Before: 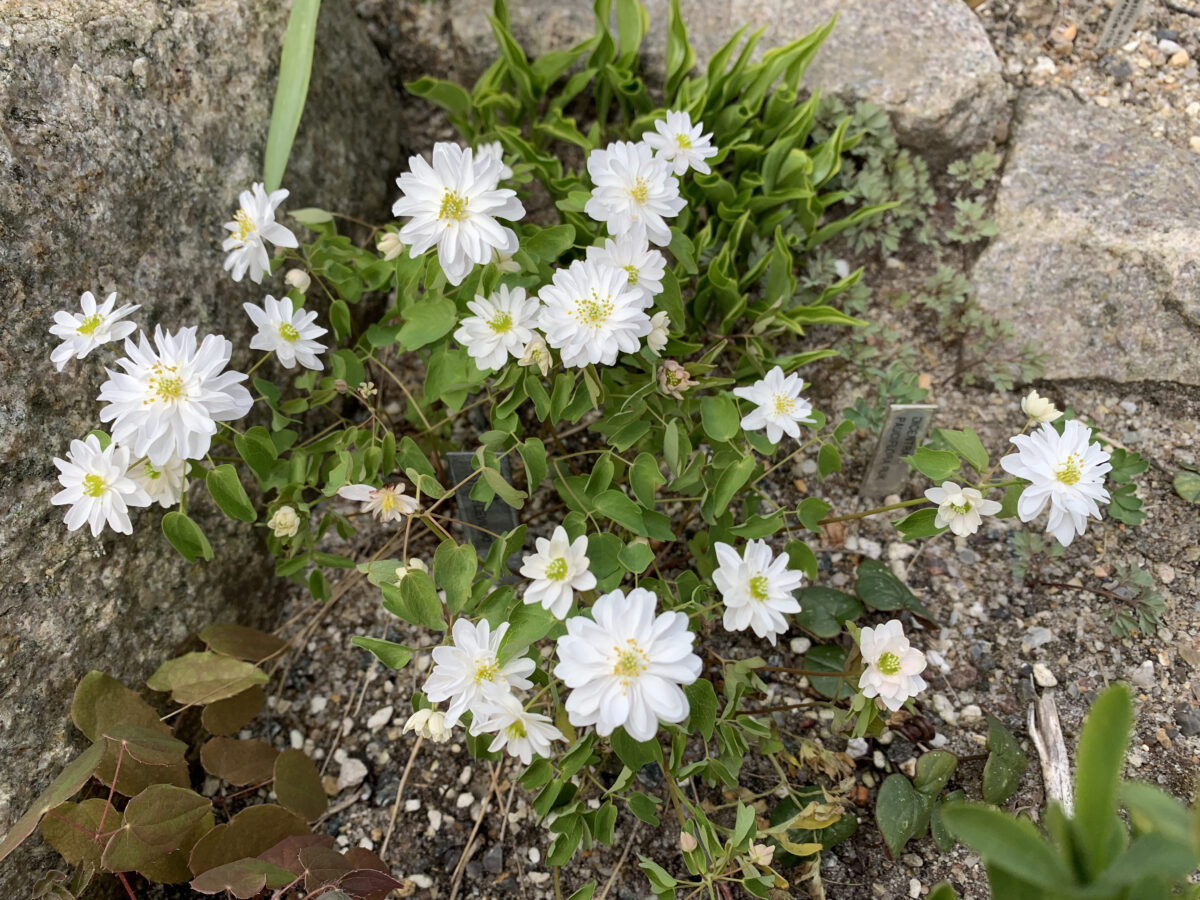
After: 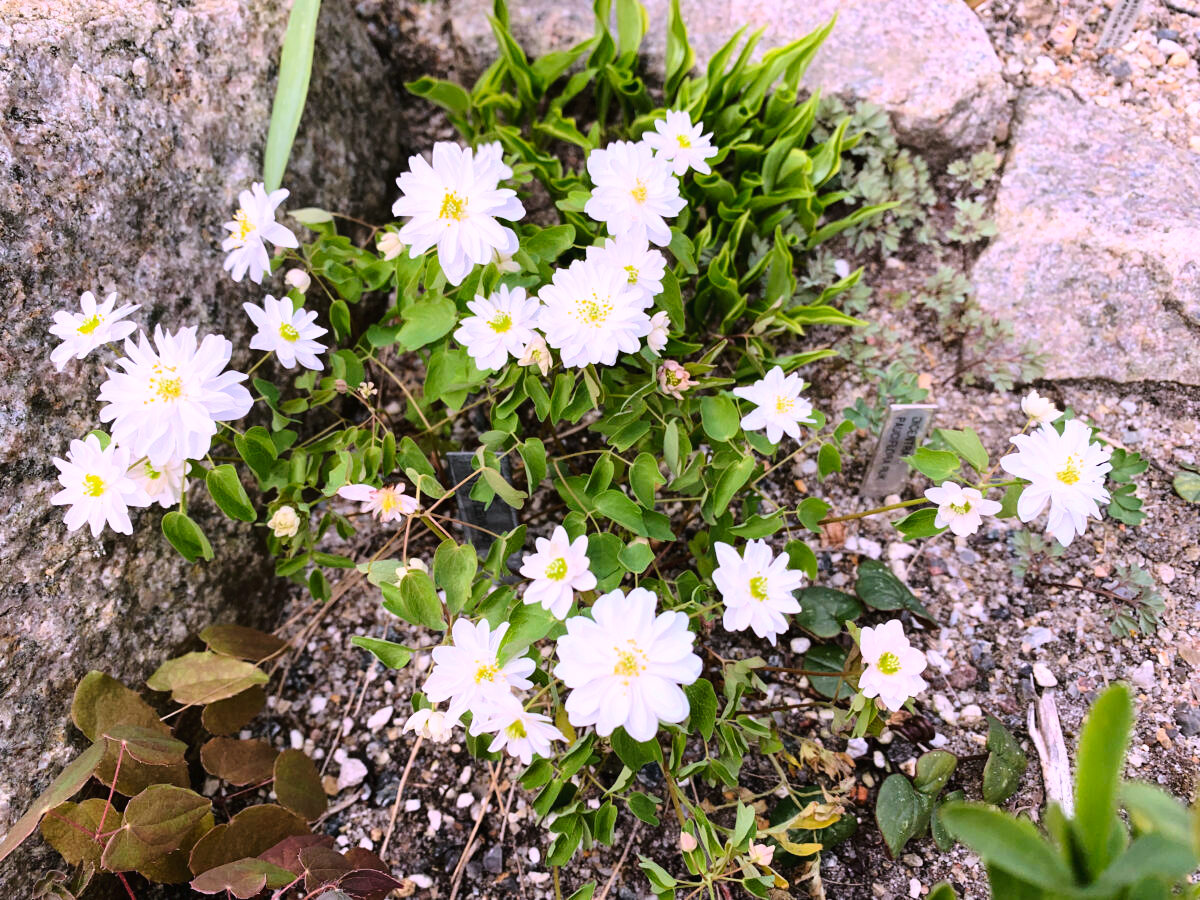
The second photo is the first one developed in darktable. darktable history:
white balance: red 1.042, blue 1.17
base curve: curves: ch0 [(0, 0) (0.028, 0.03) (0.121, 0.232) (0.46, 0.748) (0.859, 0.968) (1, 1)]
tone curve: curves: ch0 [(0, 0) (0.003, 0.019) (0.011, 0.022) (0.025, 0.027) (0.044, 0.037) (0.069, 0.049) (0.1, 0.066) (0.136, 0.091) (0.177, 0.125) (0.224, 0.159) (0.277, 0.206) (0.335, 0.266) (0.399, 0.332) (0.468, 0.411) (0.543, 0.492) (0.623, 0.577) (0.709, 0.668) (0.801, 0.767) (0.898, 0.869) (1, 1)], preserve colors none
